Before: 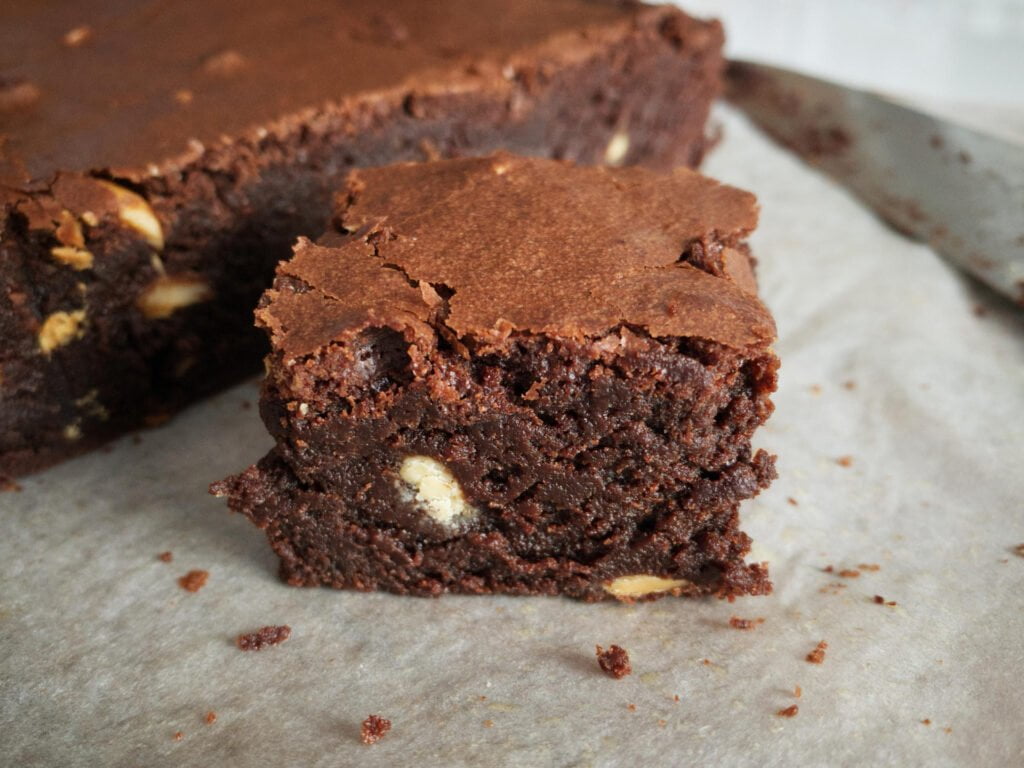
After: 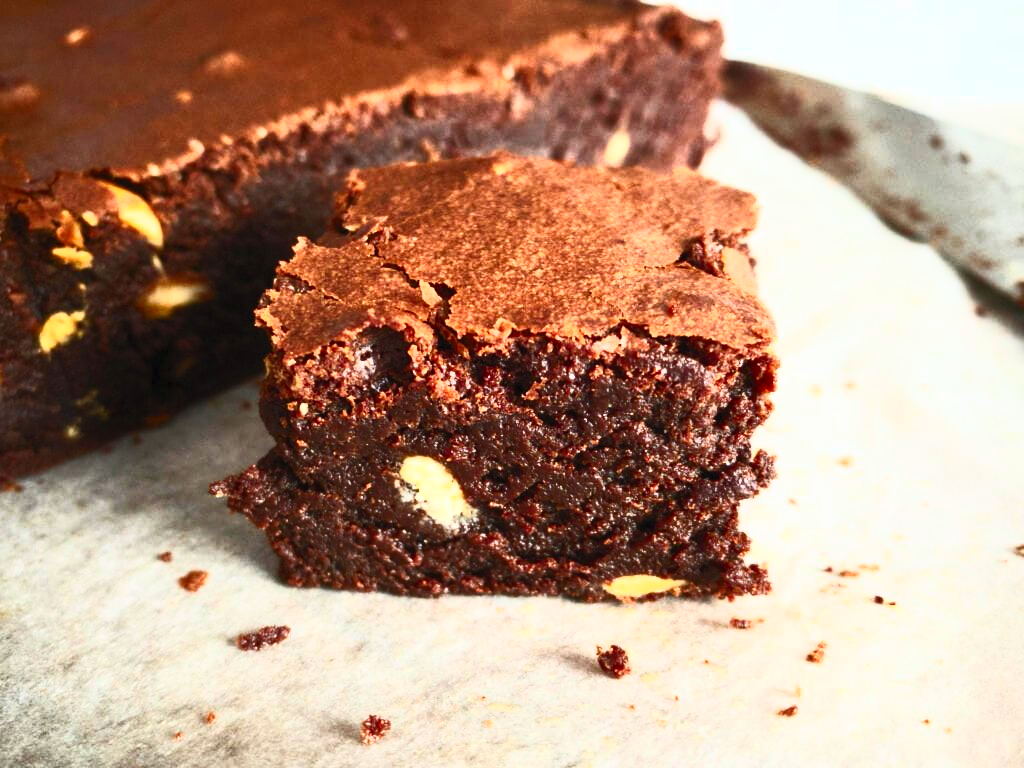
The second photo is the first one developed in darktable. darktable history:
contrast brightness saturation: contrast 0.847, brightness 0.597, saturation 0.58
